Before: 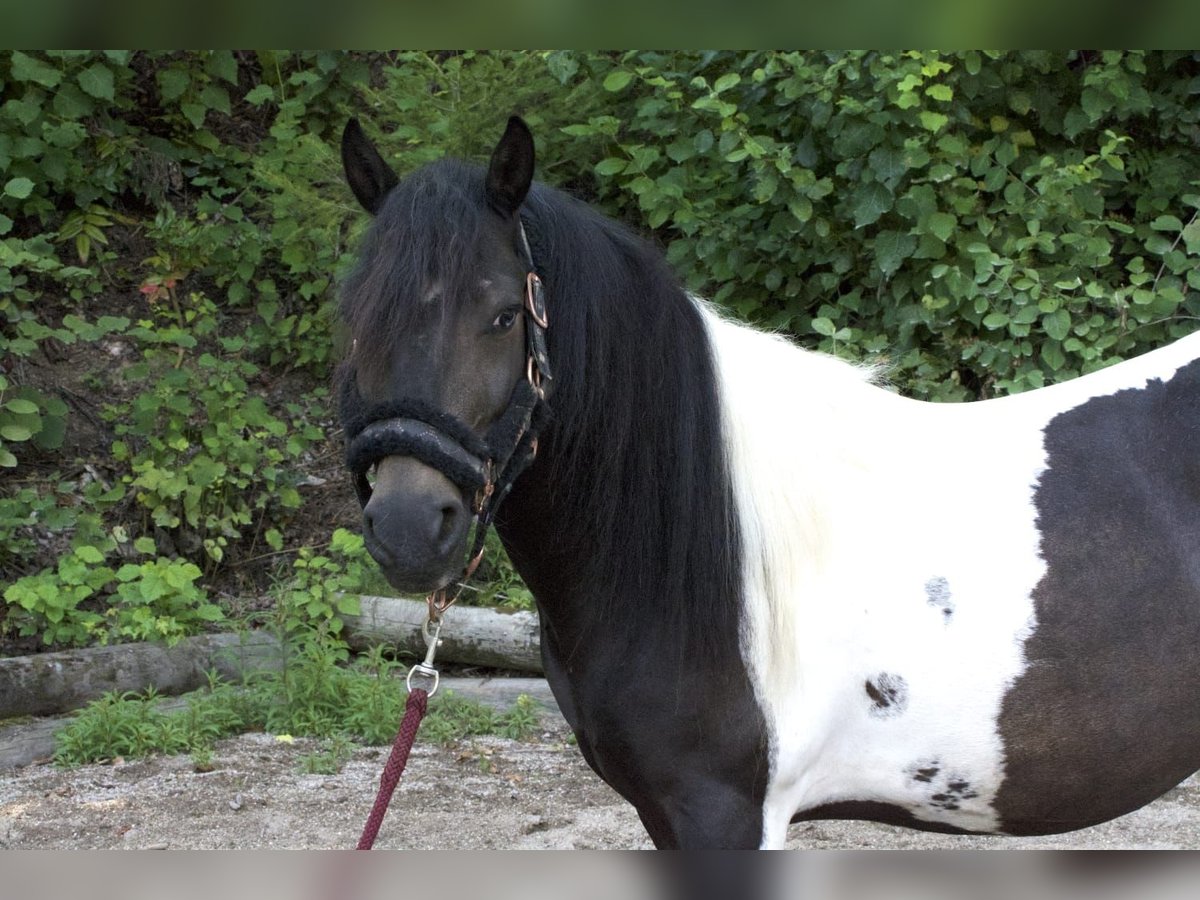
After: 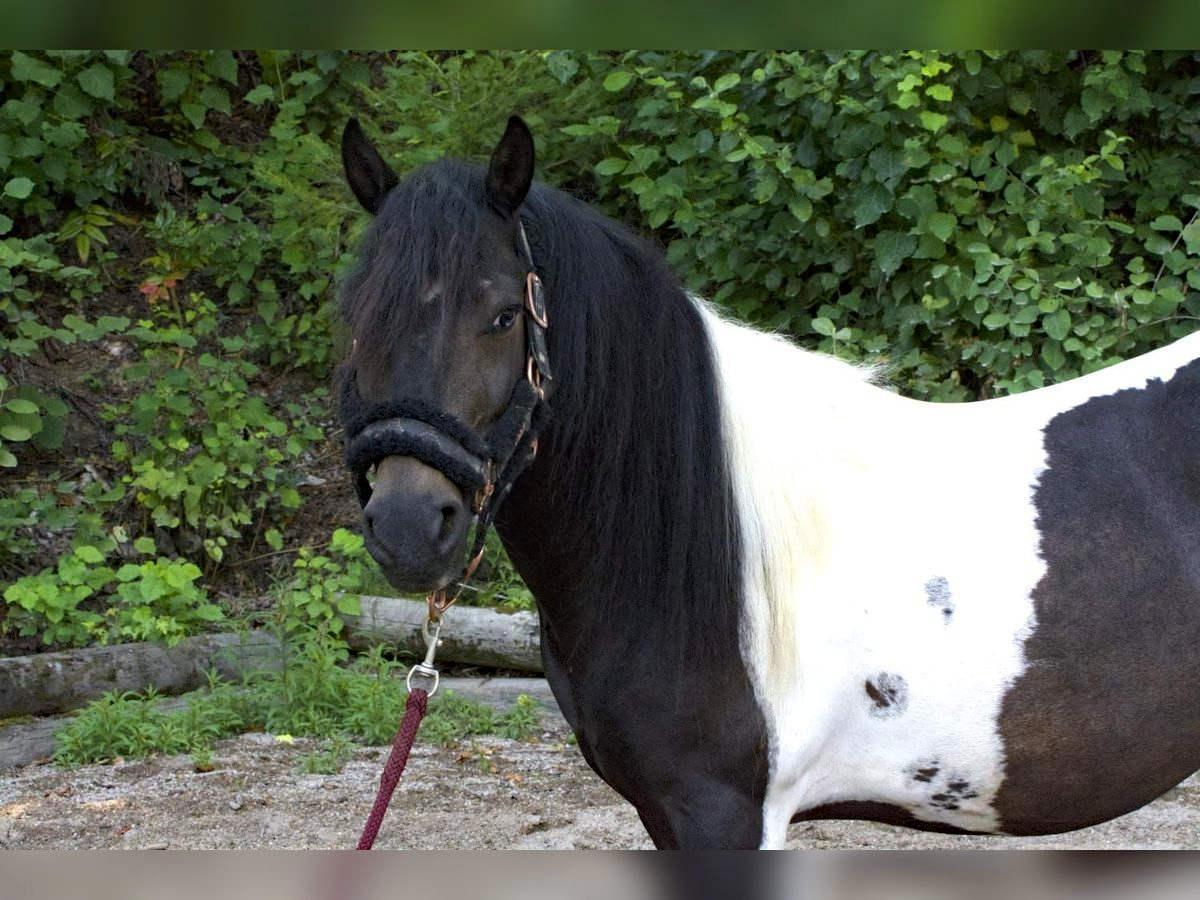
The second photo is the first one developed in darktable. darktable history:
color zones: curves: ch0 [(0.224, 0.526) (0.75, 0.5)]; ch1 [(0.055, 0.526) (0.224, 0.761) (0.377, 0.526) (0.75, 0.5)]
haze removal: strength 0.29, distance 0.25, compatibility mode true, adaptive false
